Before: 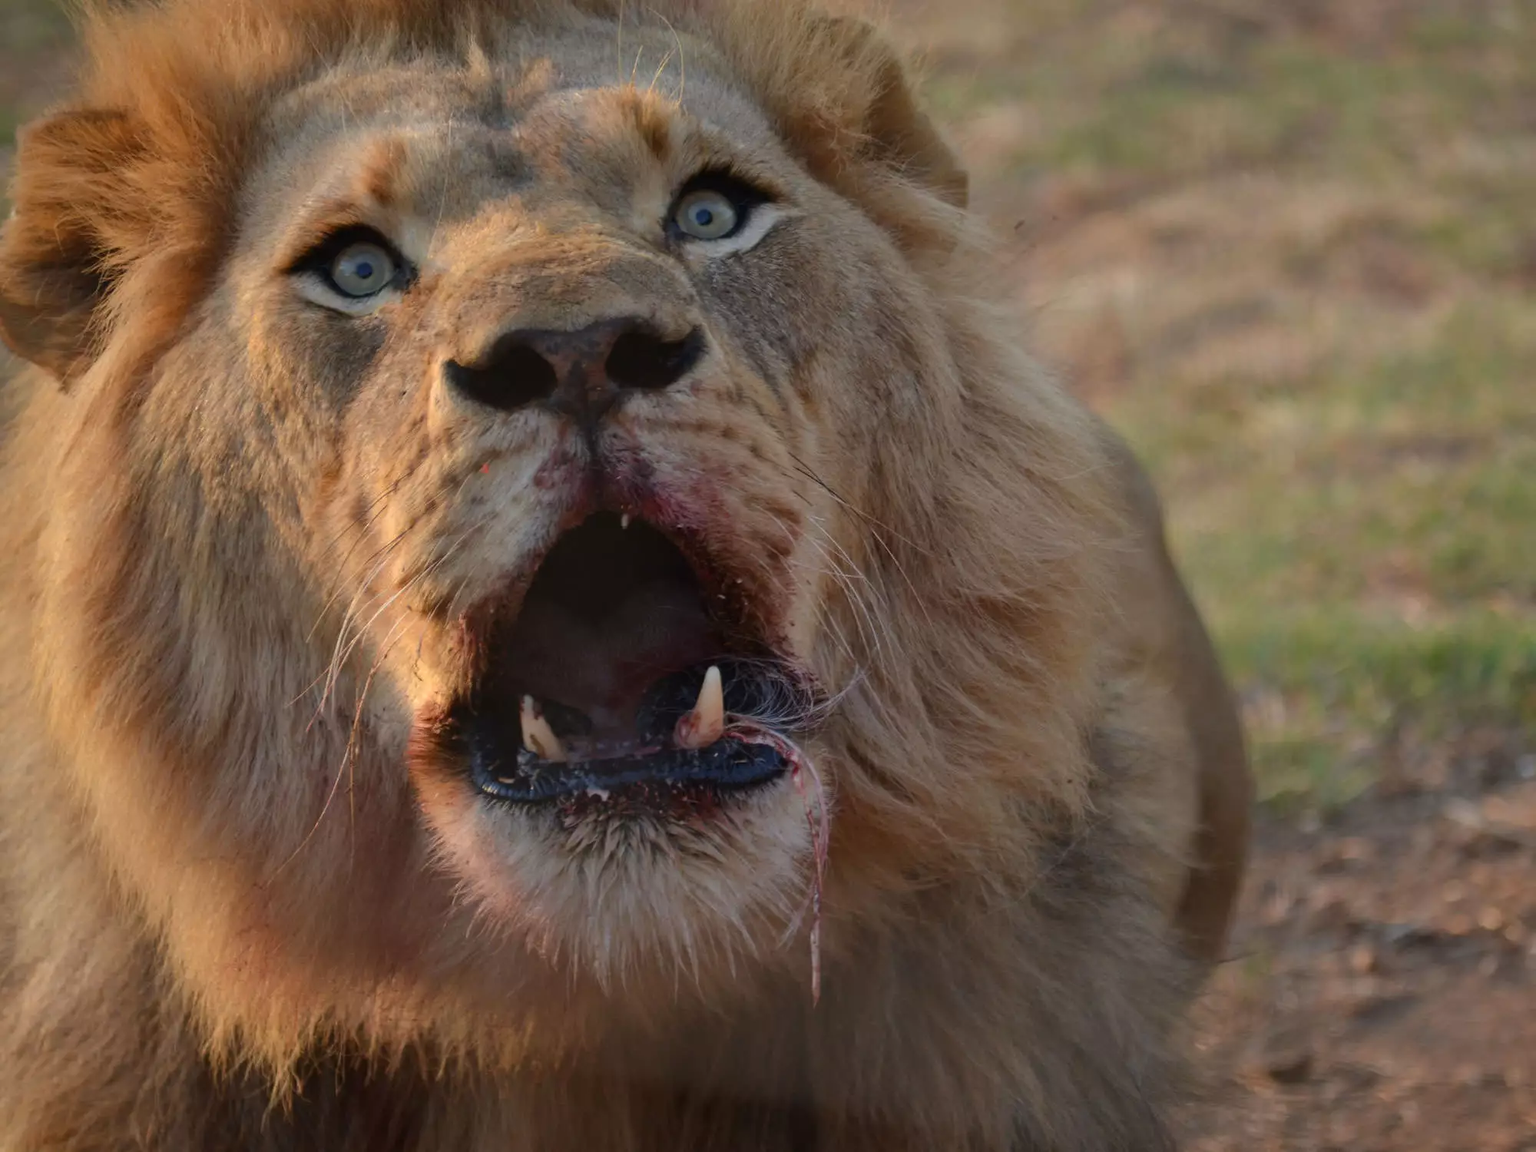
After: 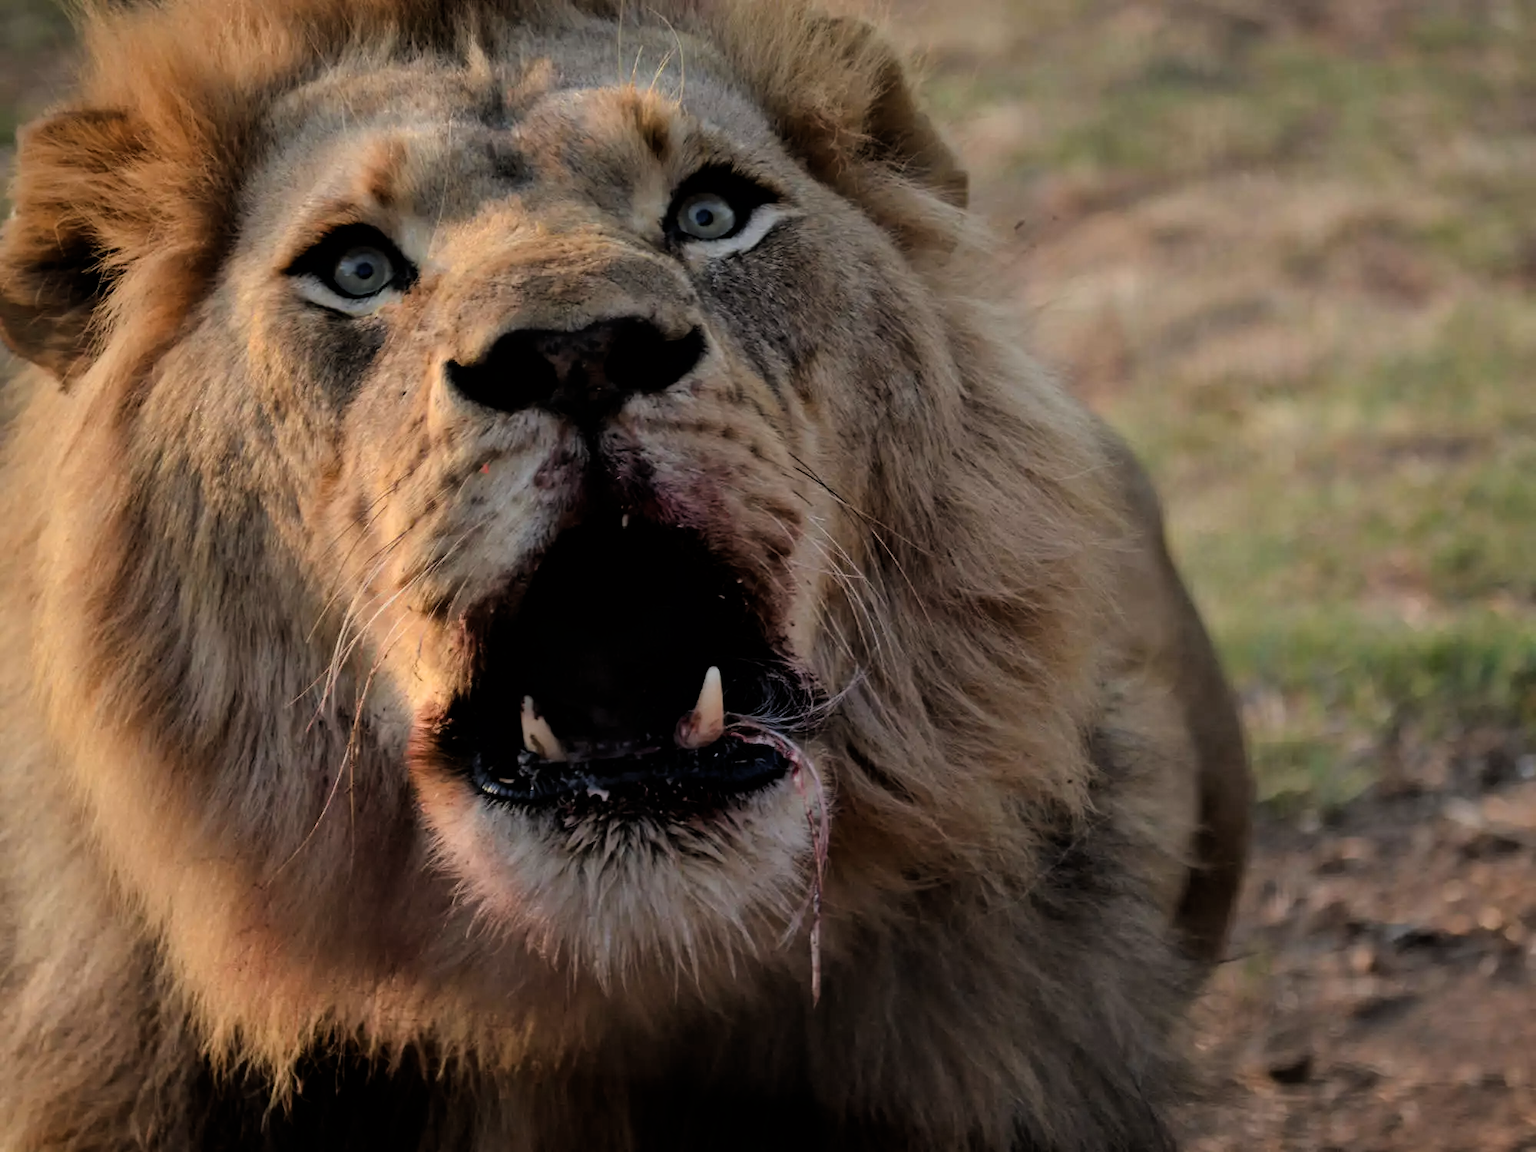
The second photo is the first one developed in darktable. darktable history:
filmic rgb: black relative exposure -4.02 EV, white relative exposure 3 EV, hardness 3.01, contrast 1.407
